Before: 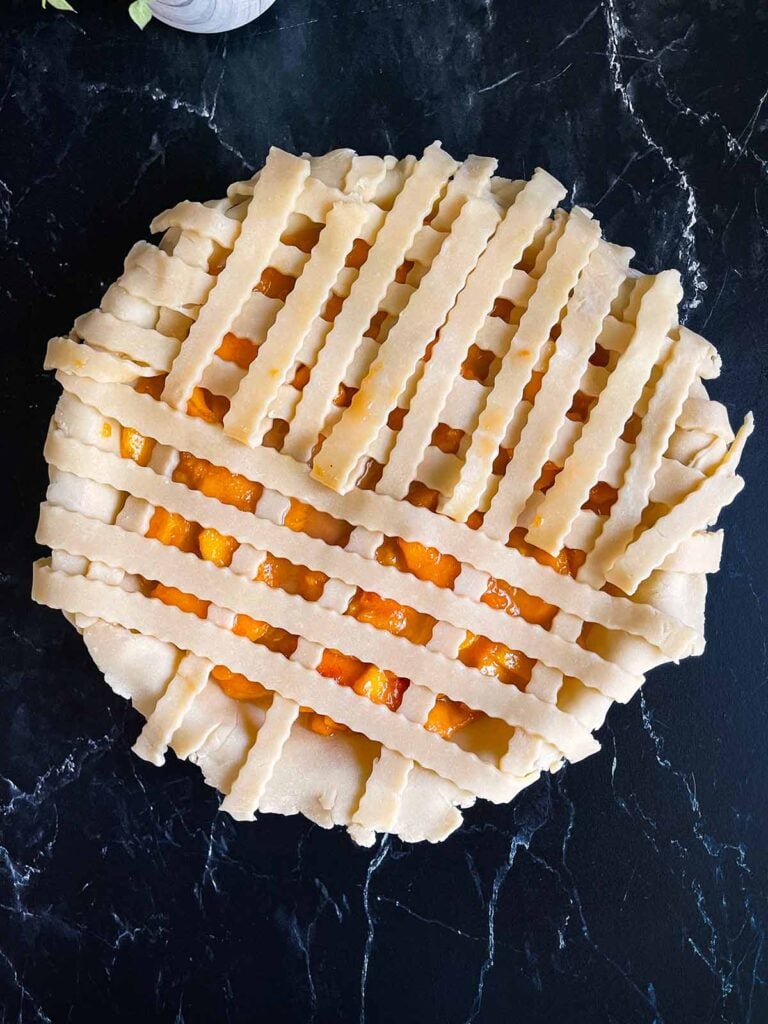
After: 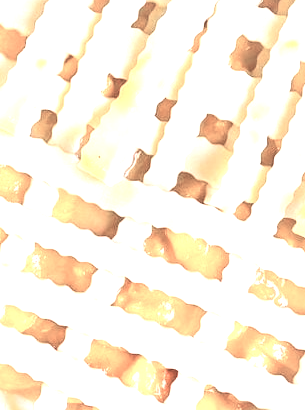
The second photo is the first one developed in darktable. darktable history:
color balance rgb: shadows lift › luminance -19.98%, highlights gain › chroma 1.667%, highlights gain › hue 57.31°, perceptual saturation grading › global saturation 19.328%
crop: left 30.306%, top 30.215%, right 29.864%, bottom 29.667%
color zones: curves: ch1 [(0, 0.34) (0.143, 0.164) (0.286, 0.152) (0.429, 0.176) (0.571, 0.173) (0.714, 0.188) (0.857, 0.199) (1, 0.34)]
exposure: black level correction 0, exposure 1.908 EV, compensate highlight preservation false
contrast brightness saturation: contrast 0.142, brightness 0.214
vignetting: brightness 0.037, saturation 0.003
color correction: highlights b* -0.023, saturation 1.35
